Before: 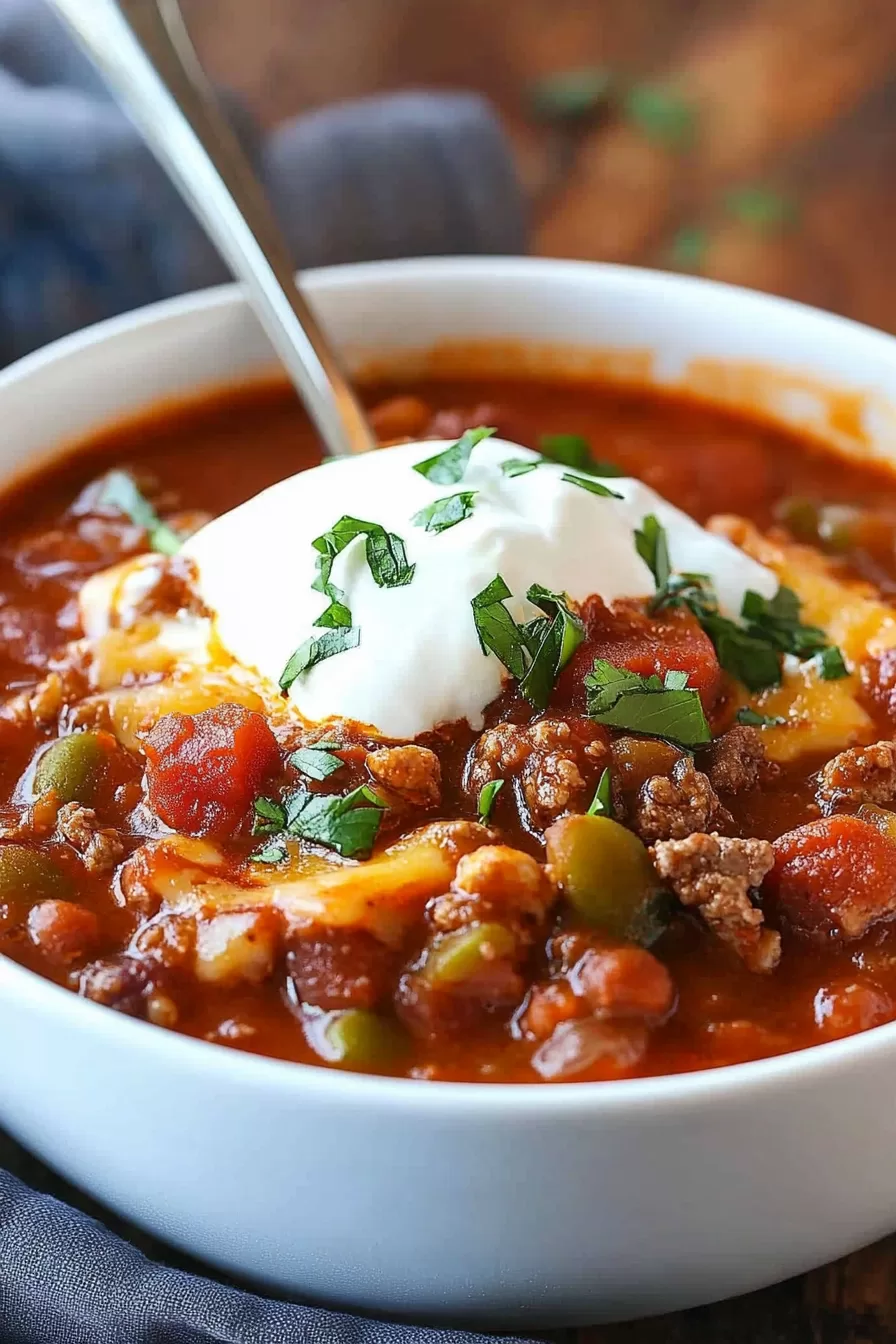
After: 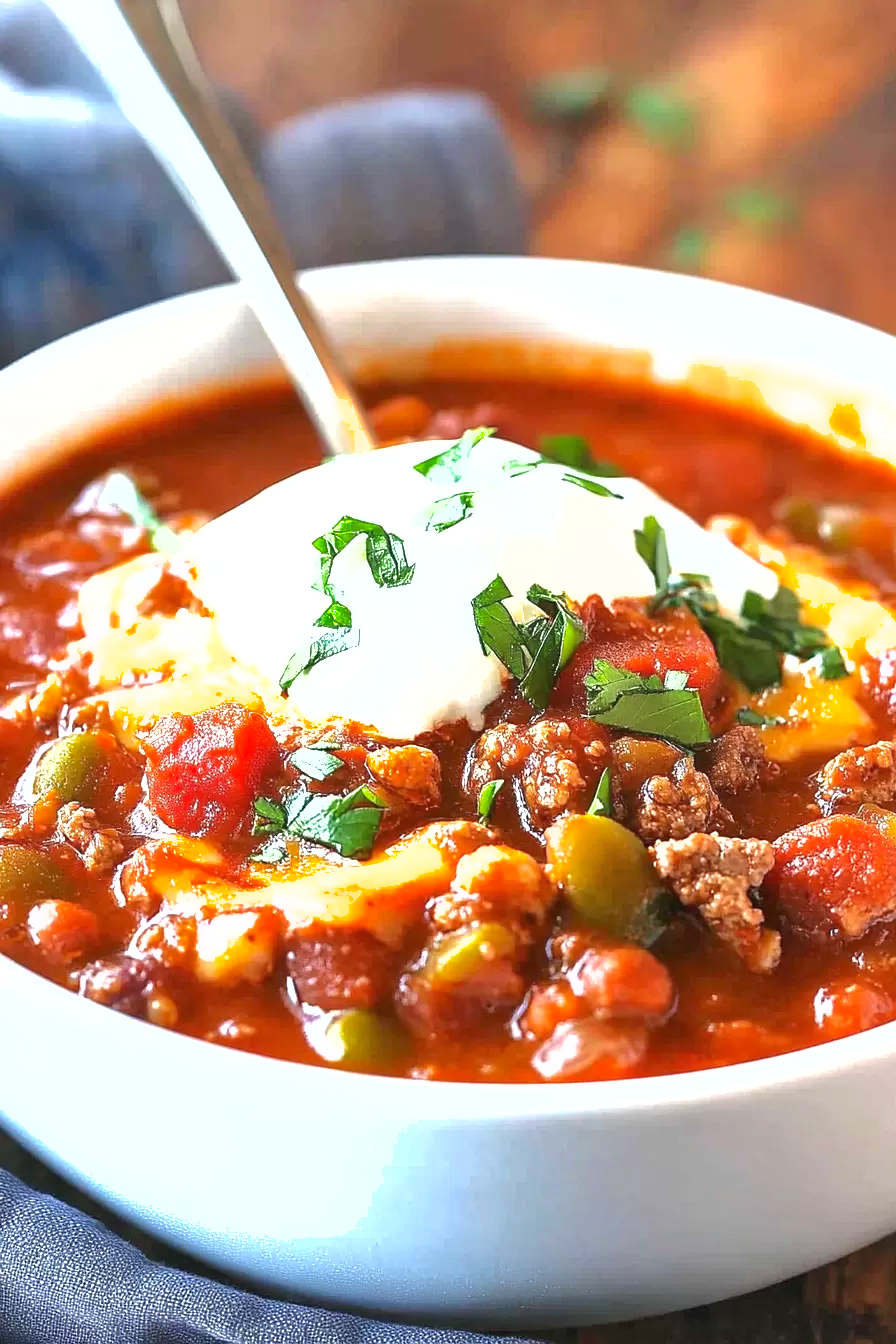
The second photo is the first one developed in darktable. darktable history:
exposure: black level correction 0, exposure 1.198 EV, compensate highlight preservation false
shadows and highlights: shadows 29.95
tone equalizer: edges refinement/feathering 500, mask exposure compensation -1.57 EV, preserve details no
